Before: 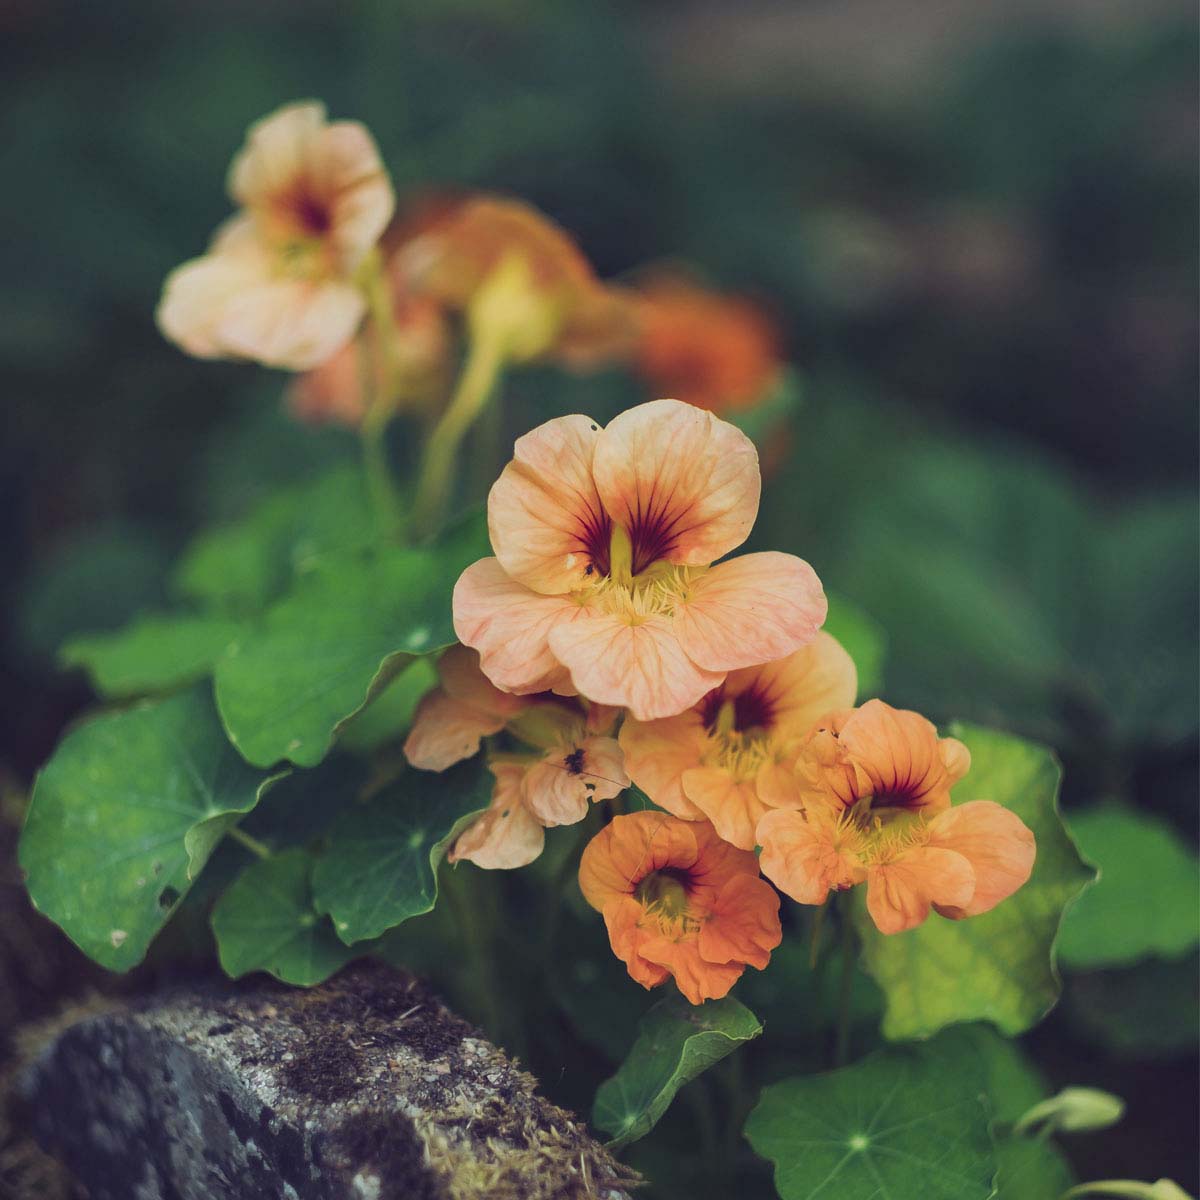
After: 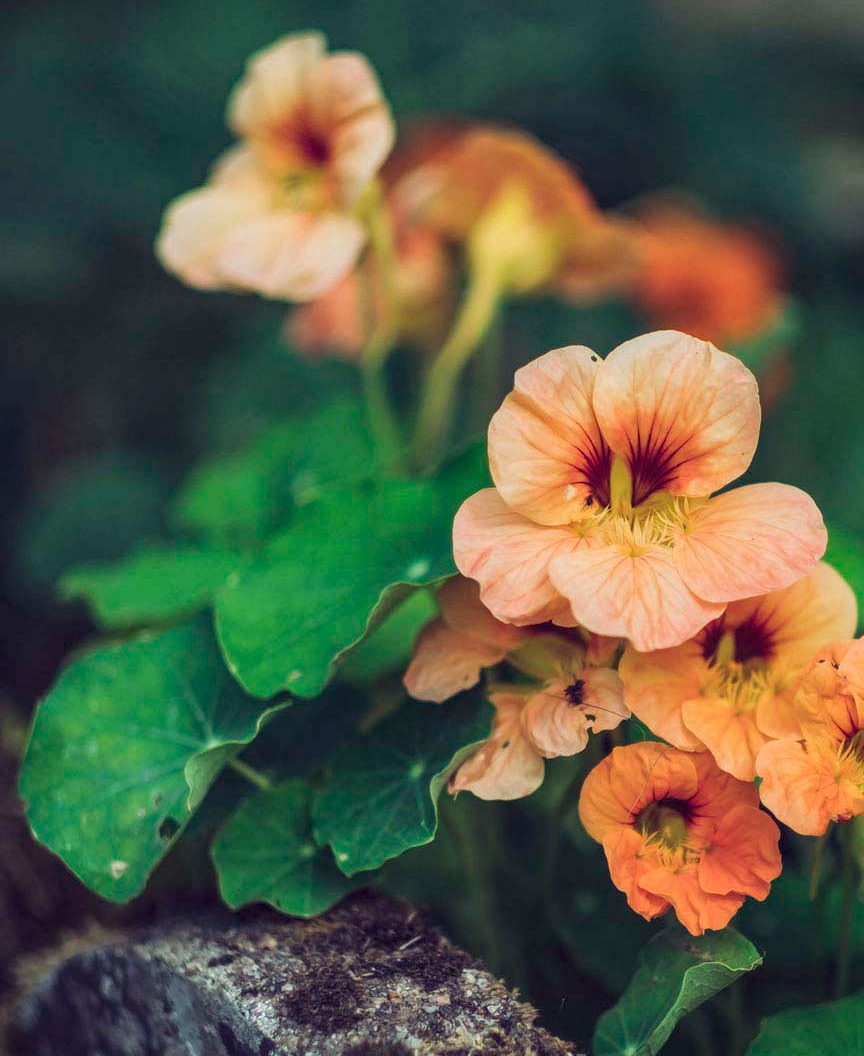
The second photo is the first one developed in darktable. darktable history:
local contrast: detail 130%
crop: top 5.803%, right 27.864%, bottom 5.804%
